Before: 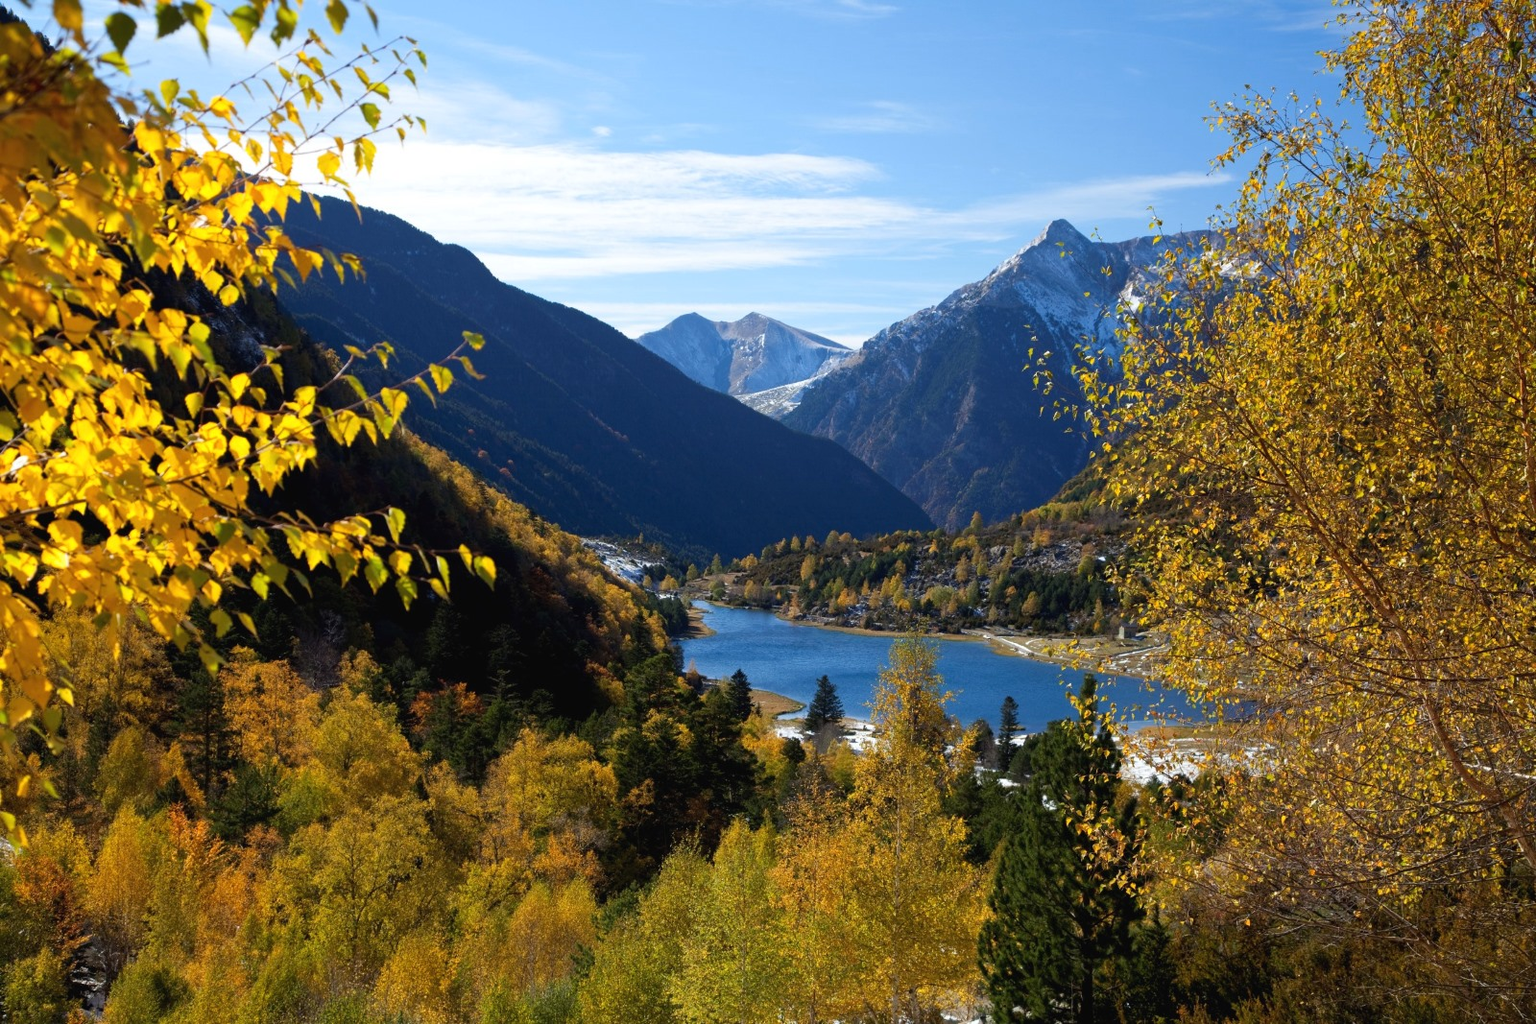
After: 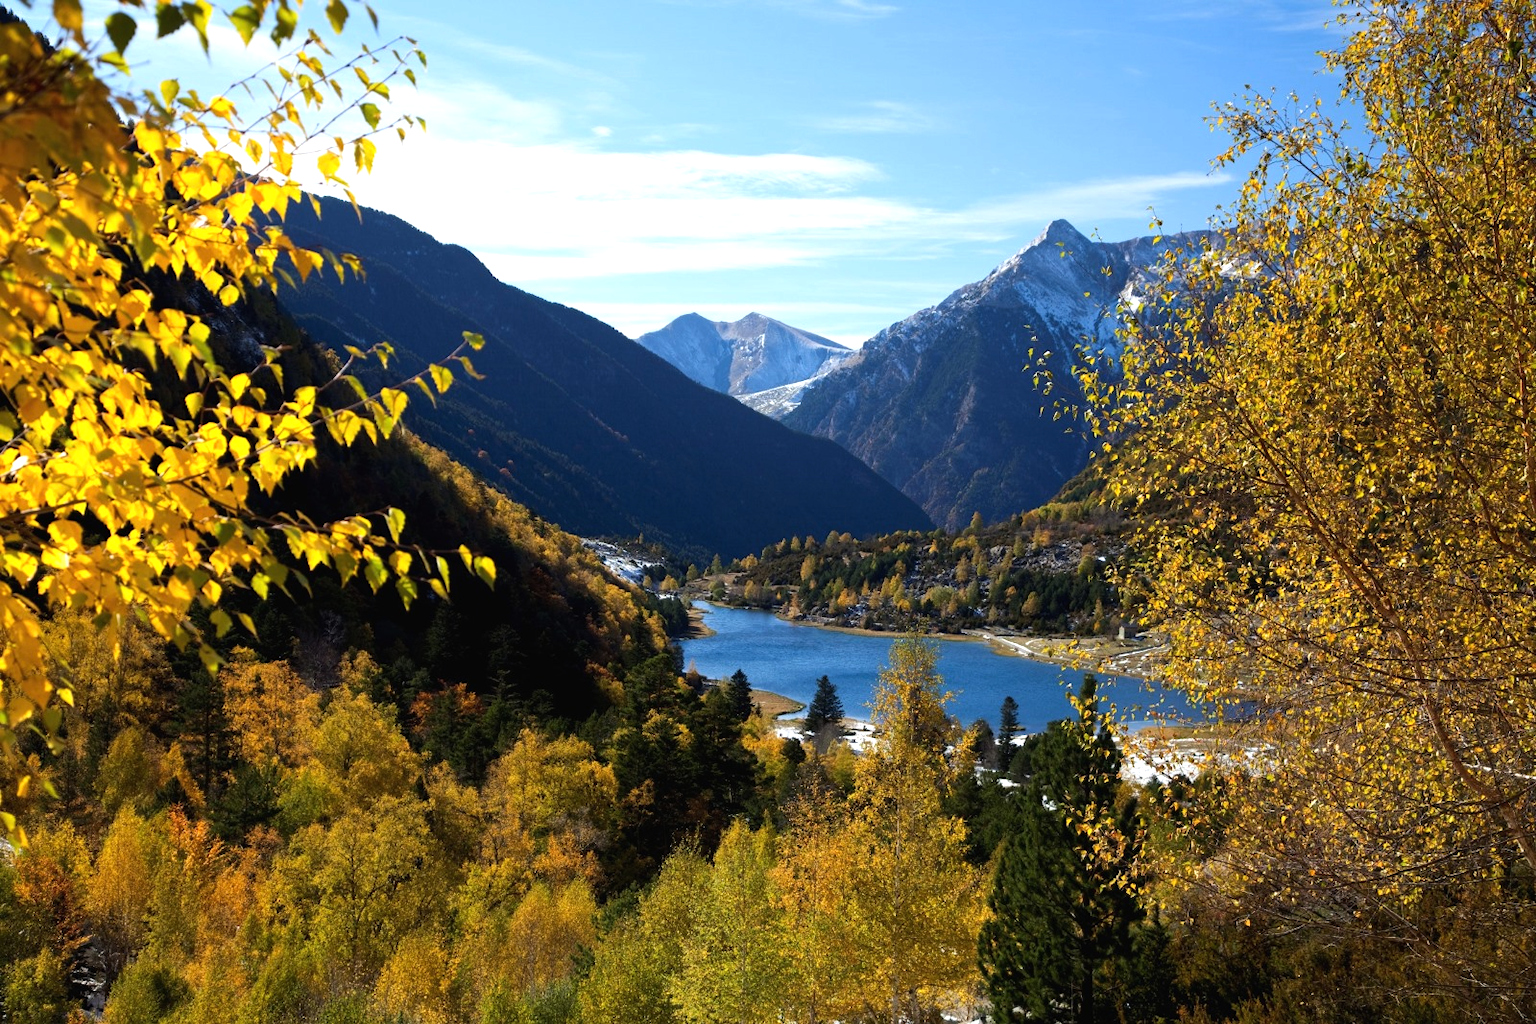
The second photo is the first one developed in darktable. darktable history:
rotate and perspective: automatic cropping original format, crop left 0, crop top 0
tone equalizer: -8 EV -0.417 EV, -7 EV -0.389 EV, -6 EV -0.333 EV, -5 EV -0.222 EV, -3 EV 0.222 EV, -2 EV 0.333 EV, -1 EV 0.389 EV, +0 EV 0.417 EV, edges refinement/feathering 500, mask exposure compensation -1.57 EV, preserve details no
